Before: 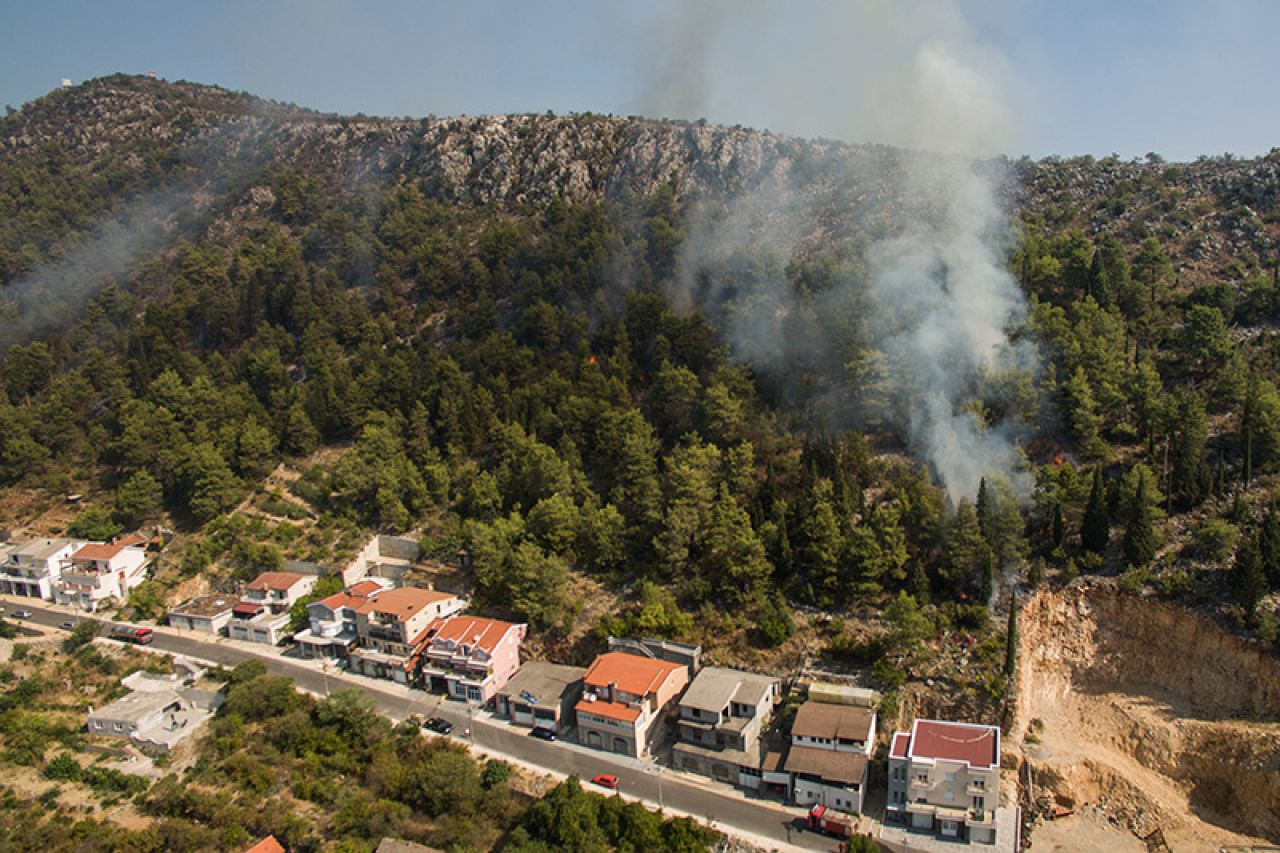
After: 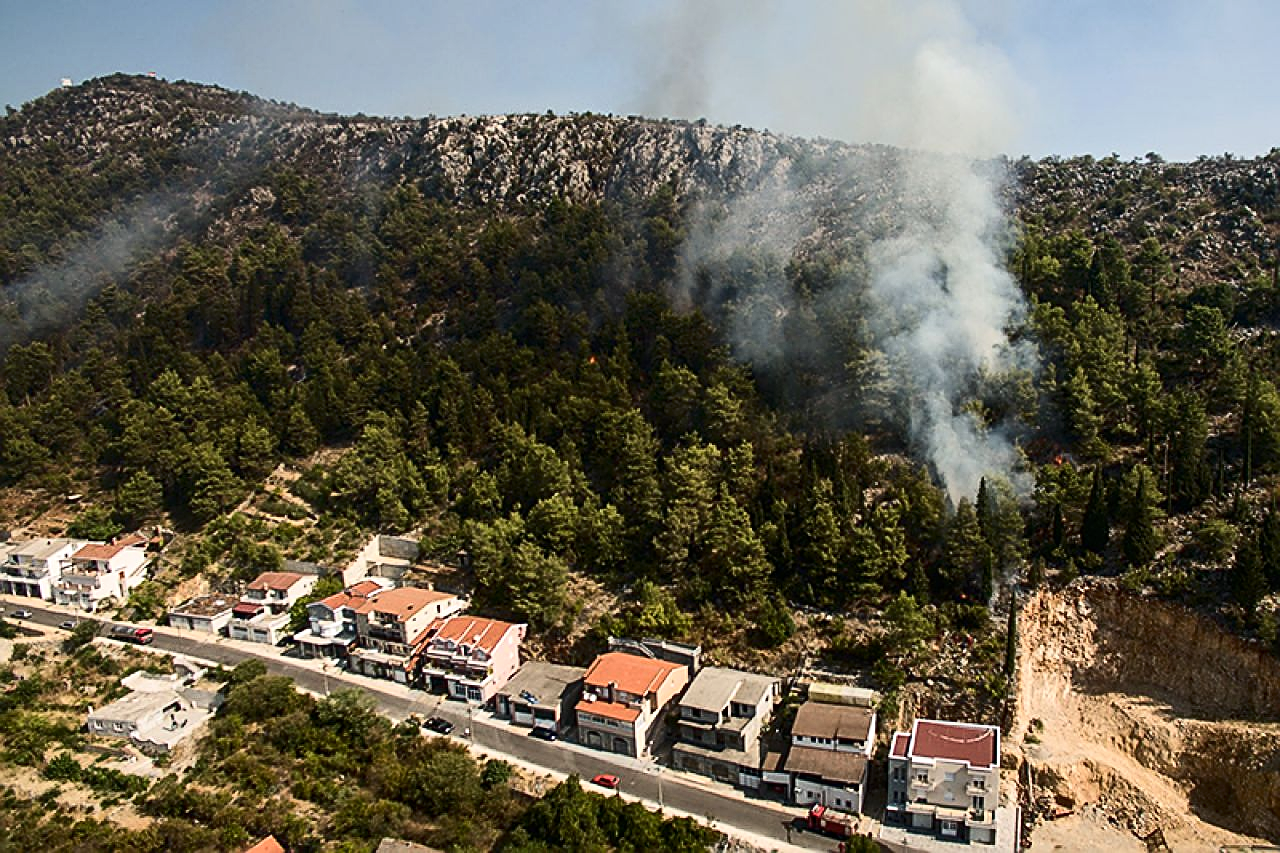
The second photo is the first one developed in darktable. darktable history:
sharpen: amount 0.75
contrast brightness saturation: contrast 0.28
